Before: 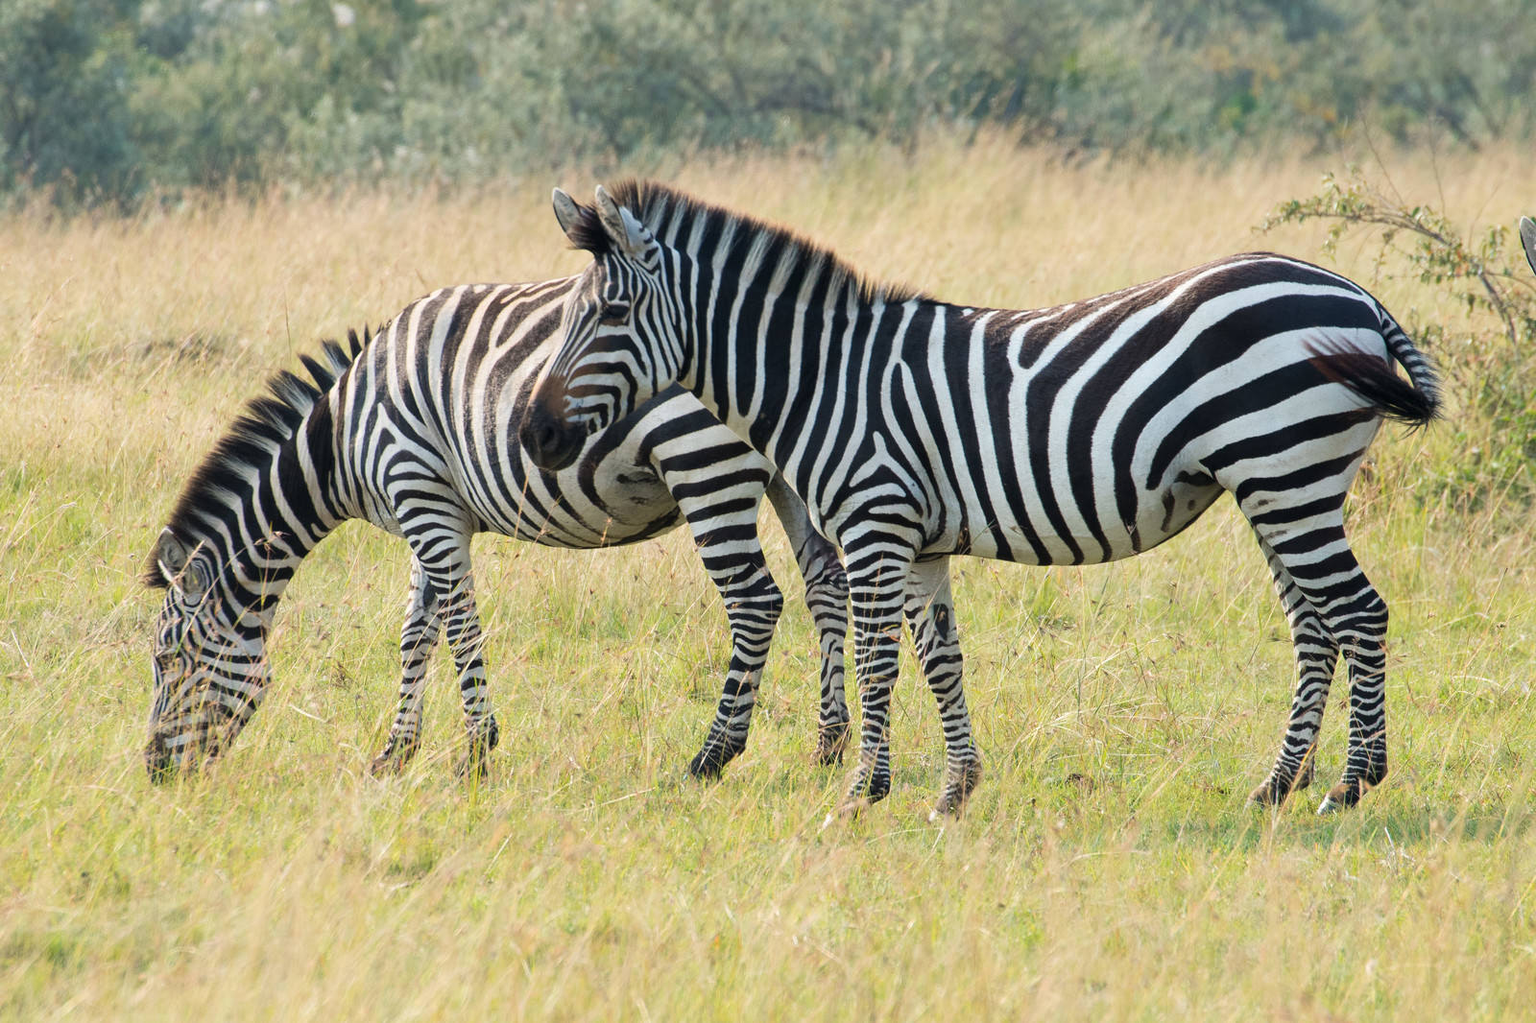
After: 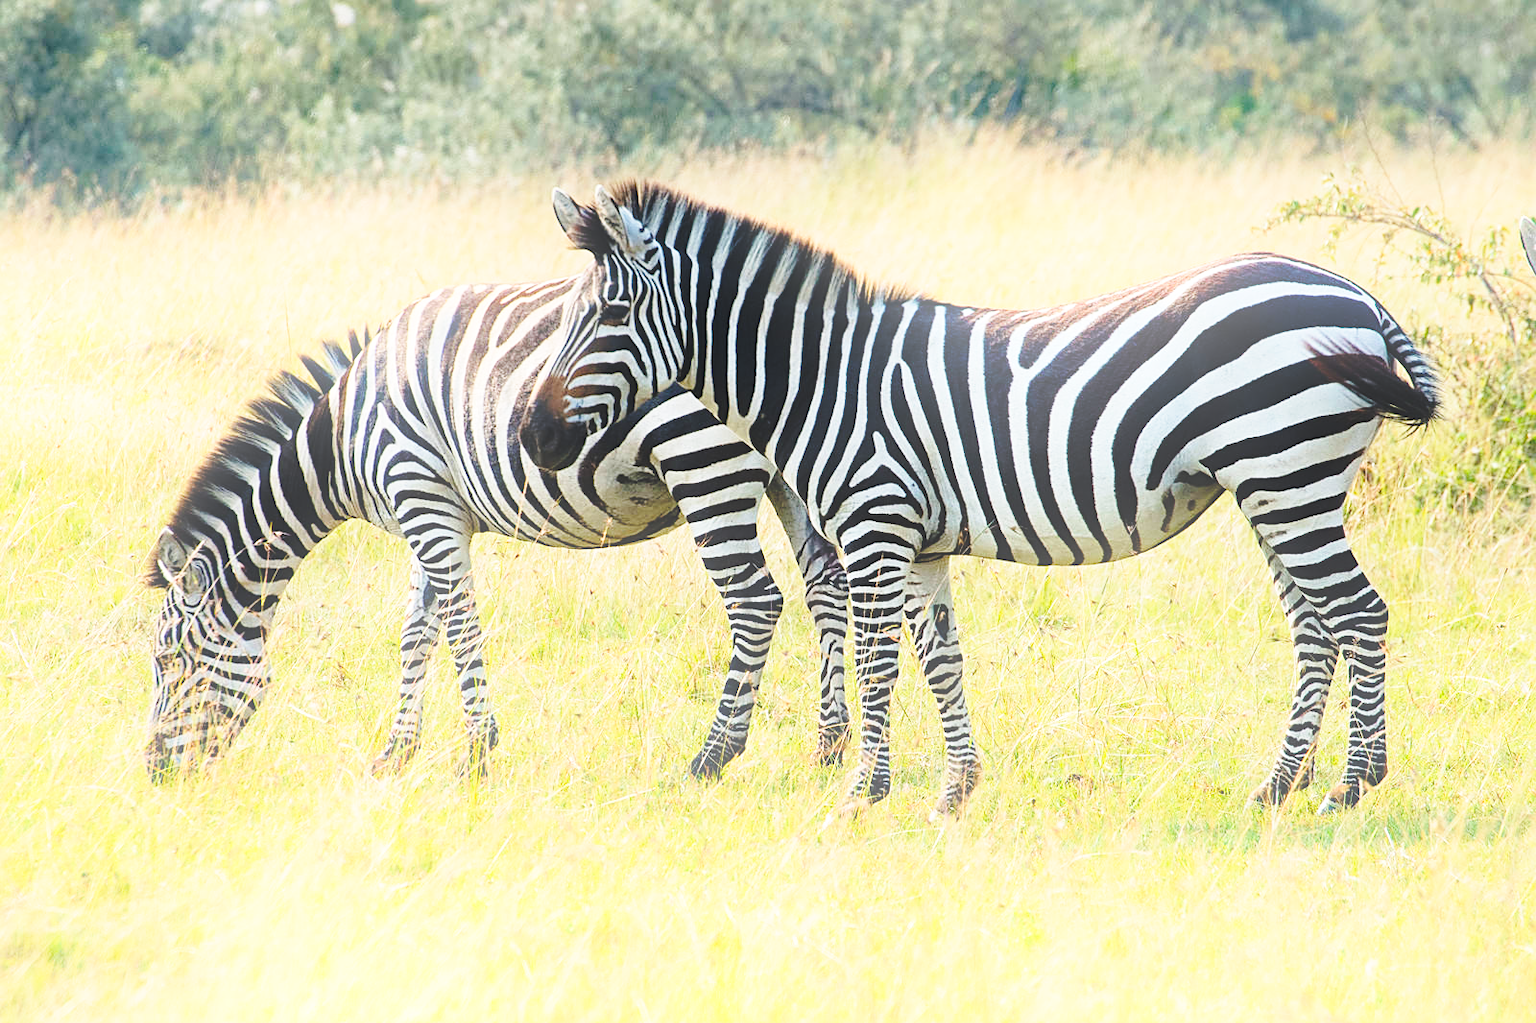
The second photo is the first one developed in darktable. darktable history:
base curve: curves: ch0 [(0, 0) (0.04, 0.03) (0.133, 0.232) (0.448, 0.748) (0.843, 0.968) (1, 1)], preserve colors none
sharpen: on, module defaults
bloom: size 15%, threshold 97%, strength 7%
white balance: emerald 1
